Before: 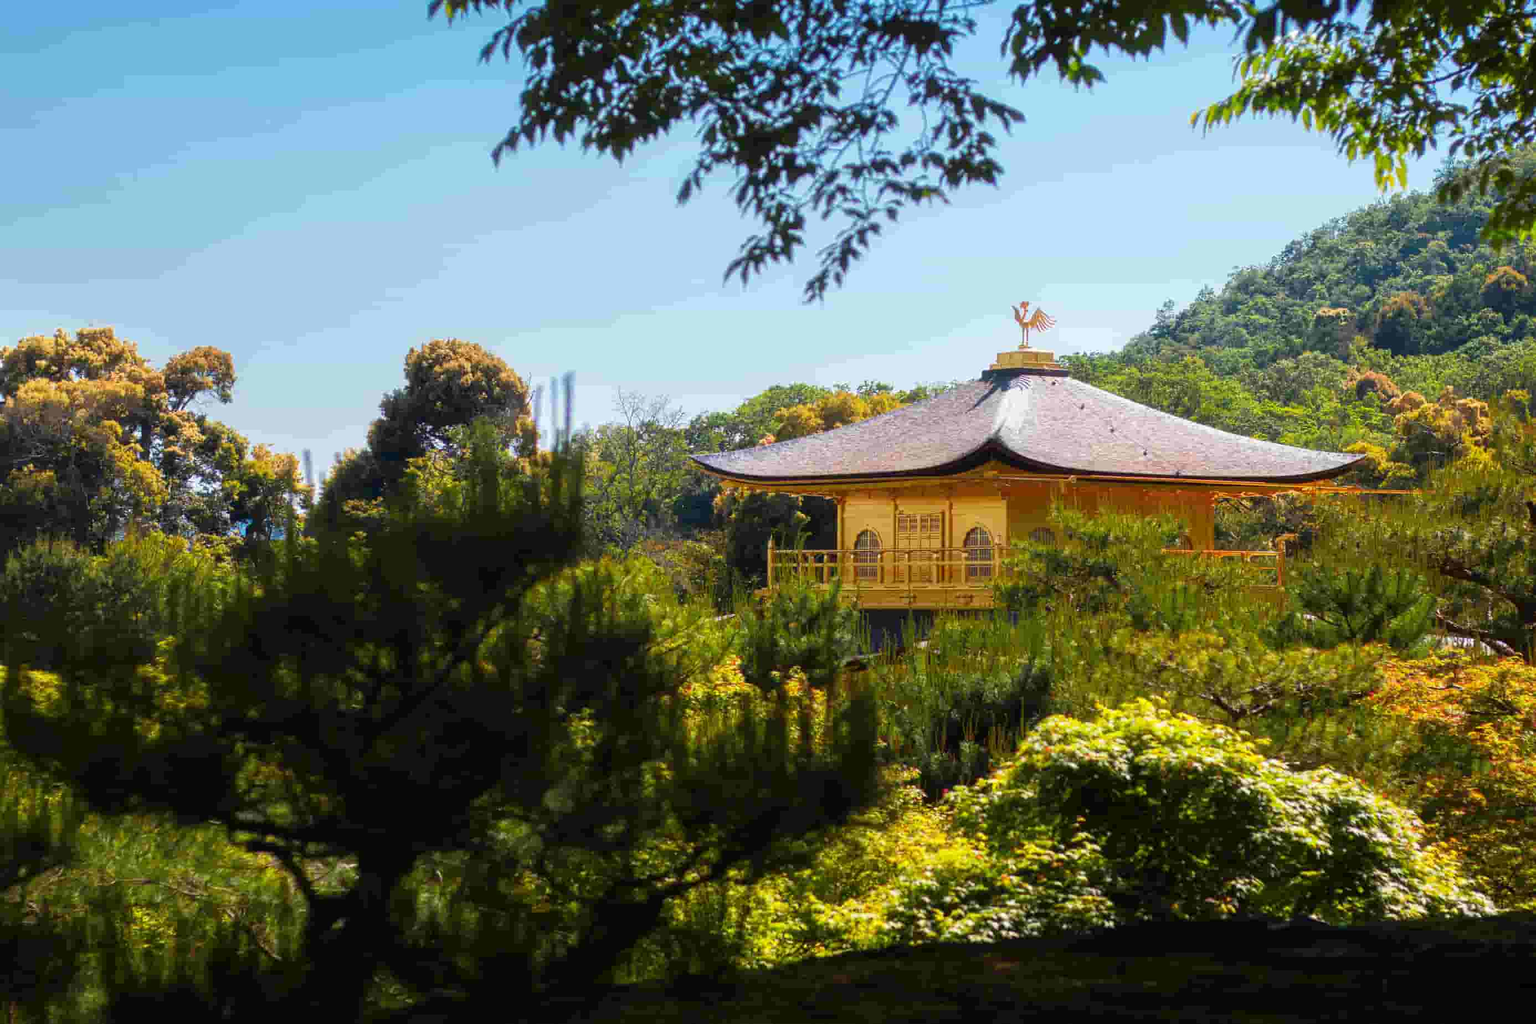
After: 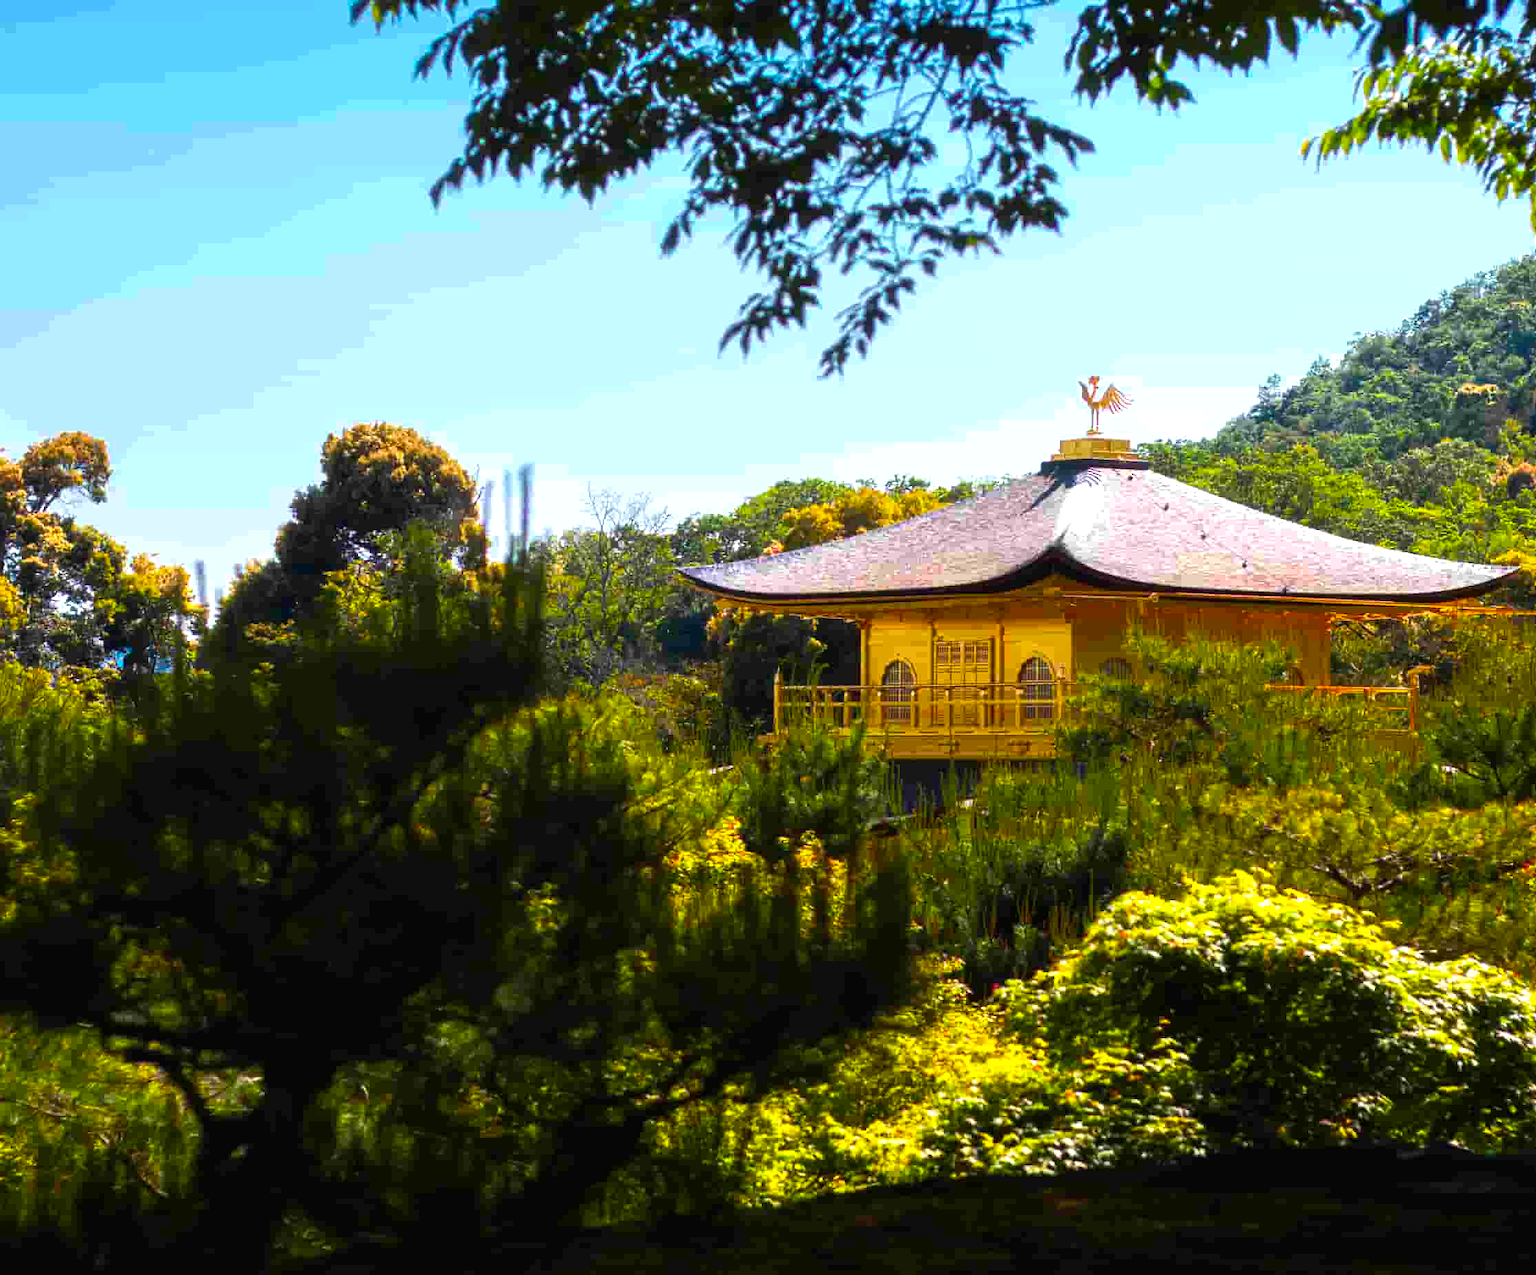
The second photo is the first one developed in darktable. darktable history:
color balance rgb: highlights gain › chroma 0.115%, highlights gain › hue 331.37°, perceptual saturation grading › global saturation 19.637%, perceptual brilliance grading › global brilliance 15.719%, perceptual brilliance grading › shadows -35.512%, global vibrance 20%
crop and rotate: left 9.575%, right 10.166%
